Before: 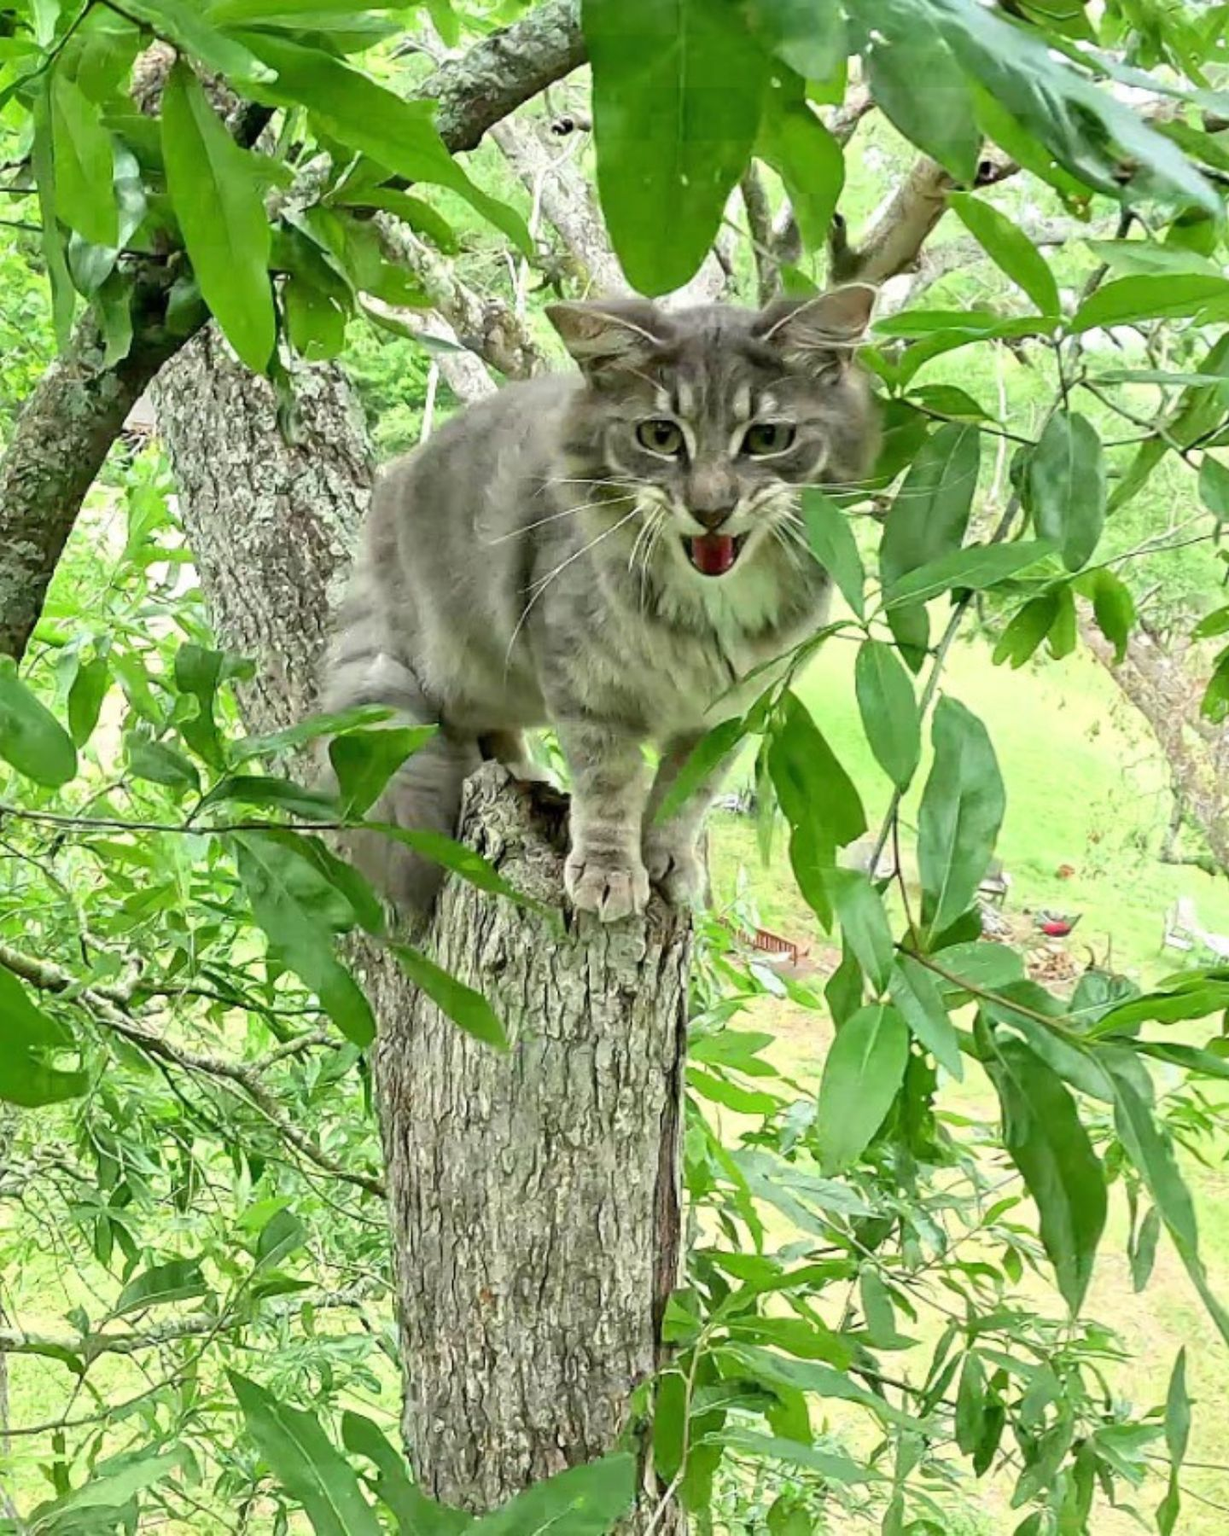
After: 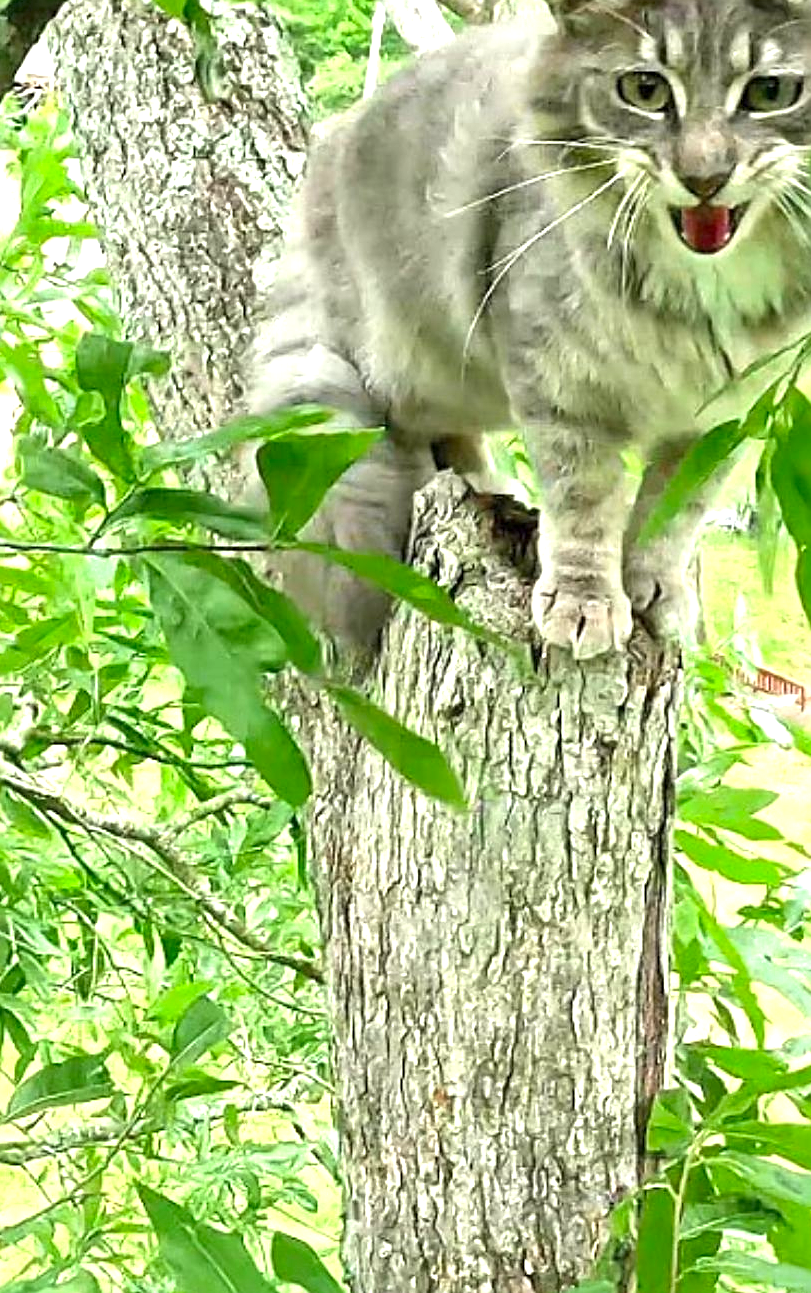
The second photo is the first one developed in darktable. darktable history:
sharpen: on, module defaults
crop: left 8.981%, top 23.405%, right 34.662%, bottom 4.735%
color zones: curves: ch0 [(0, 0.425) (0.143, 0.422) (0.286, 0.42) (0.429, 0.419) (0.571, 0.419) (0.714, 0.42) (0.857, 0.422) (1, 0.425)]
exposure: exposure 1.156 EV, compensate highlight preservation false
